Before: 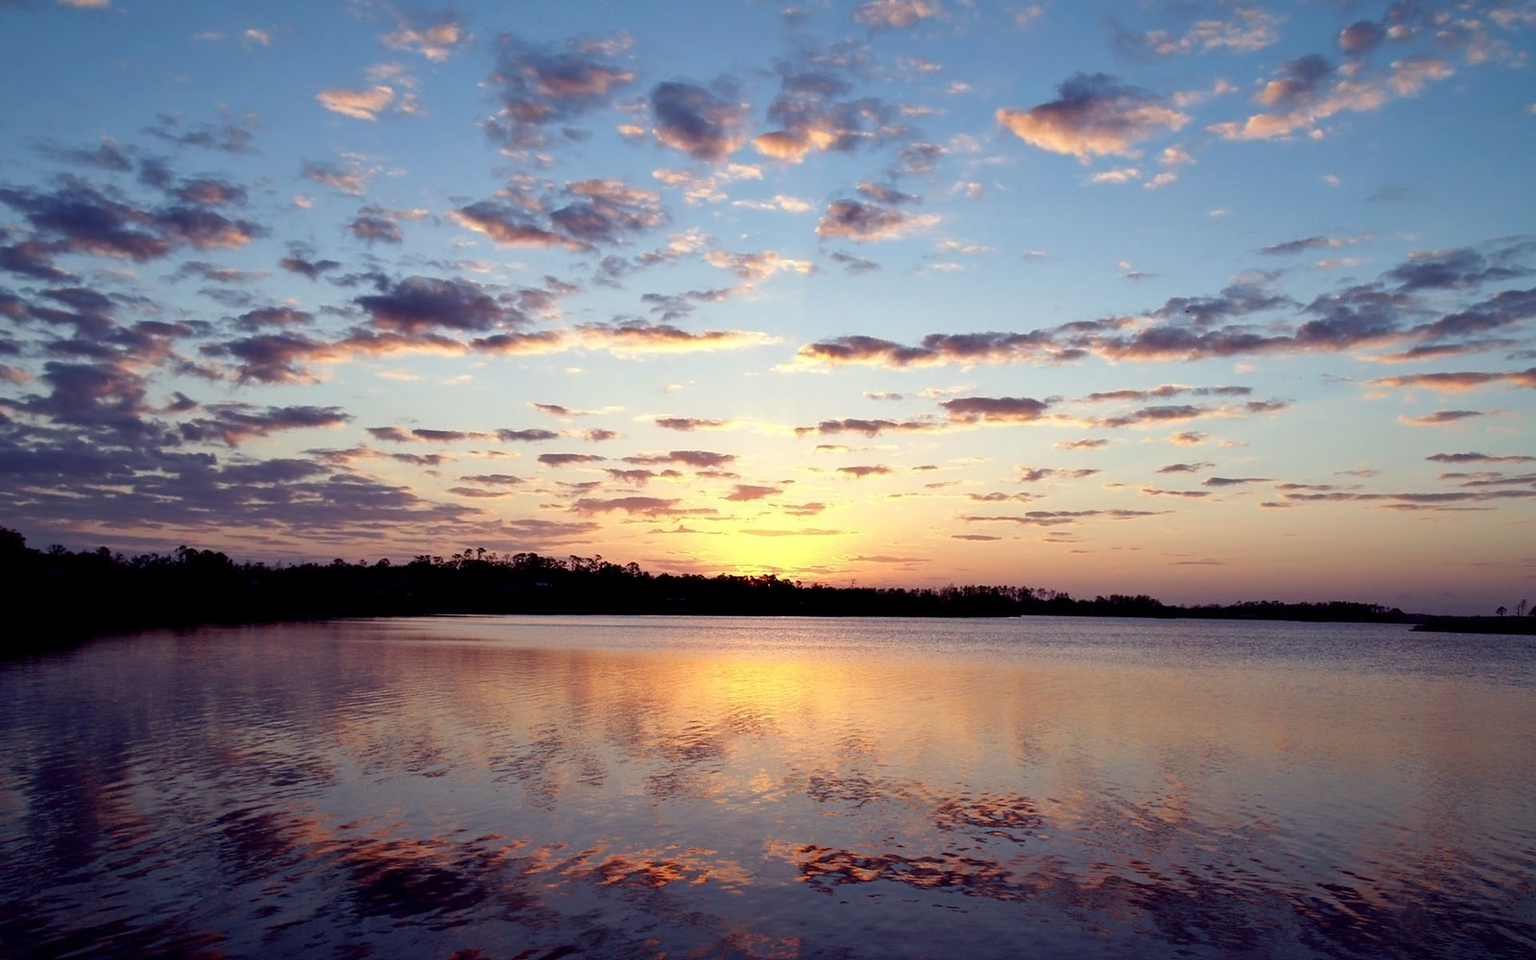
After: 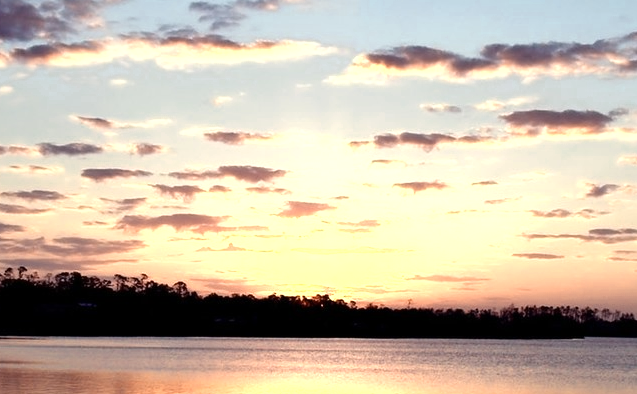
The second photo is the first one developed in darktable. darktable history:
crop: left 29.992%, top 30.479%, right 30.173%, bottom 30.084%
color zones: curves: ch0 [(0.018, 0.548) (0.197, 0.654) (0.425, 0.447) (0.605, 0.658) (0.732, 0.579)]; ch1 [(0.105, 0.531) (0.224, 0.531) (0.386, 0.39) (0.618, 0.456) (0.732, 0.456) (0.956, 0.421)]; ch2 [(0.039, 0.583) (0.215, 0.465) (0.399, 0.544) (0.465, 0.548) (0.614, 0.447) (0.724, 0.43) (0.882, 0.623) (0.956, 0.632)]
